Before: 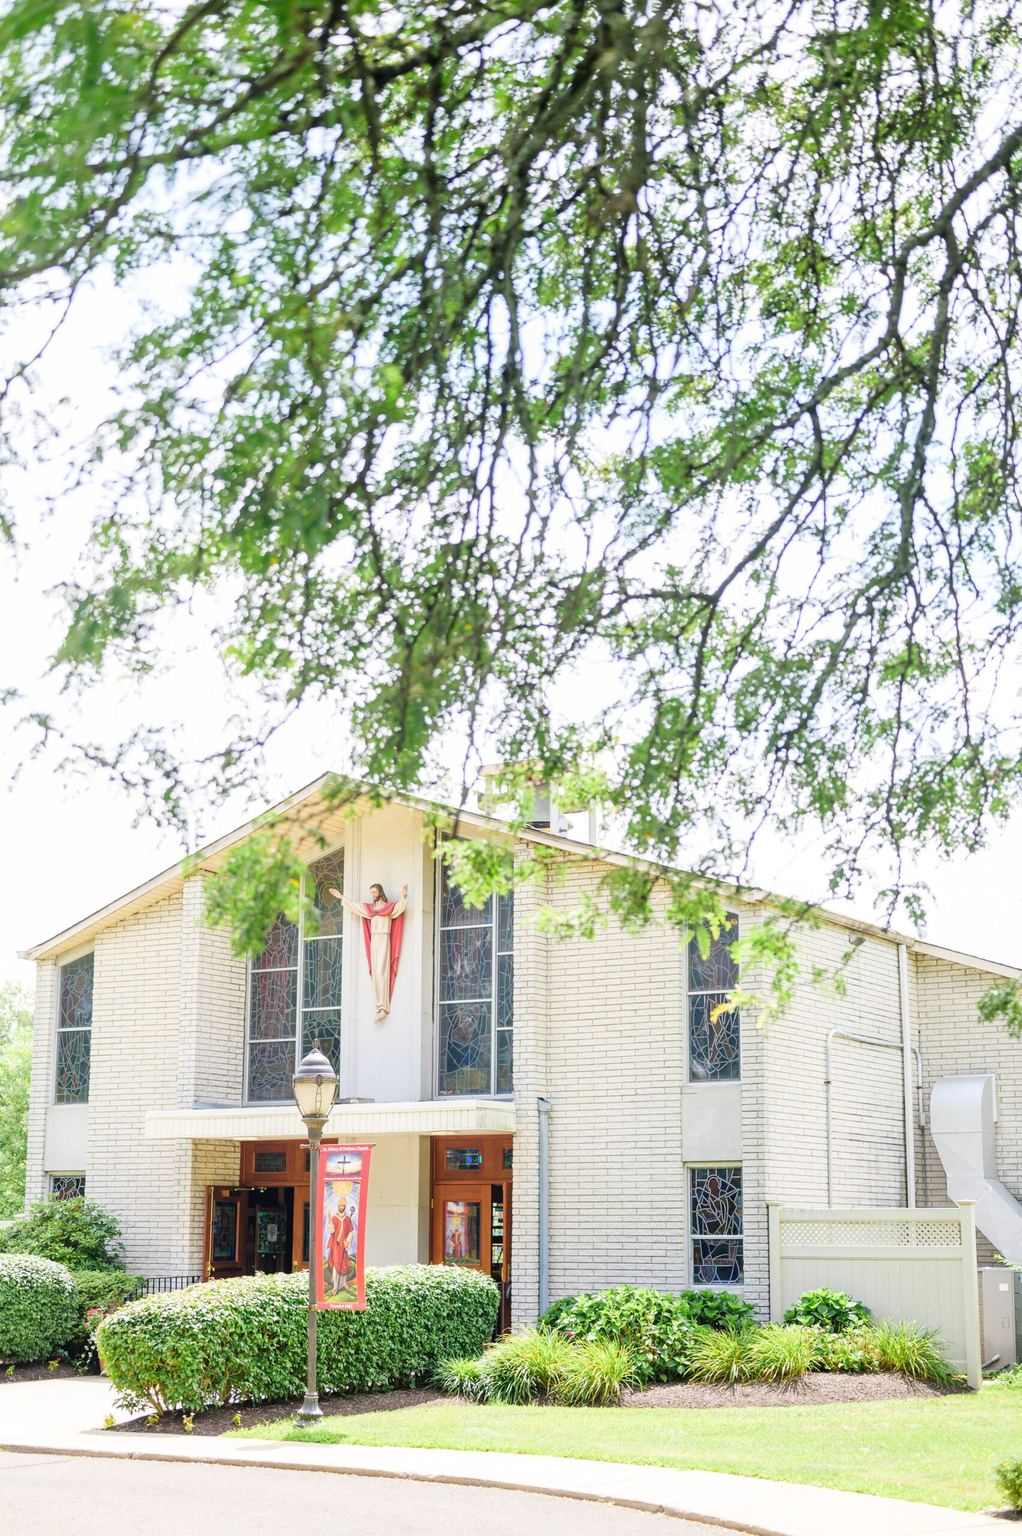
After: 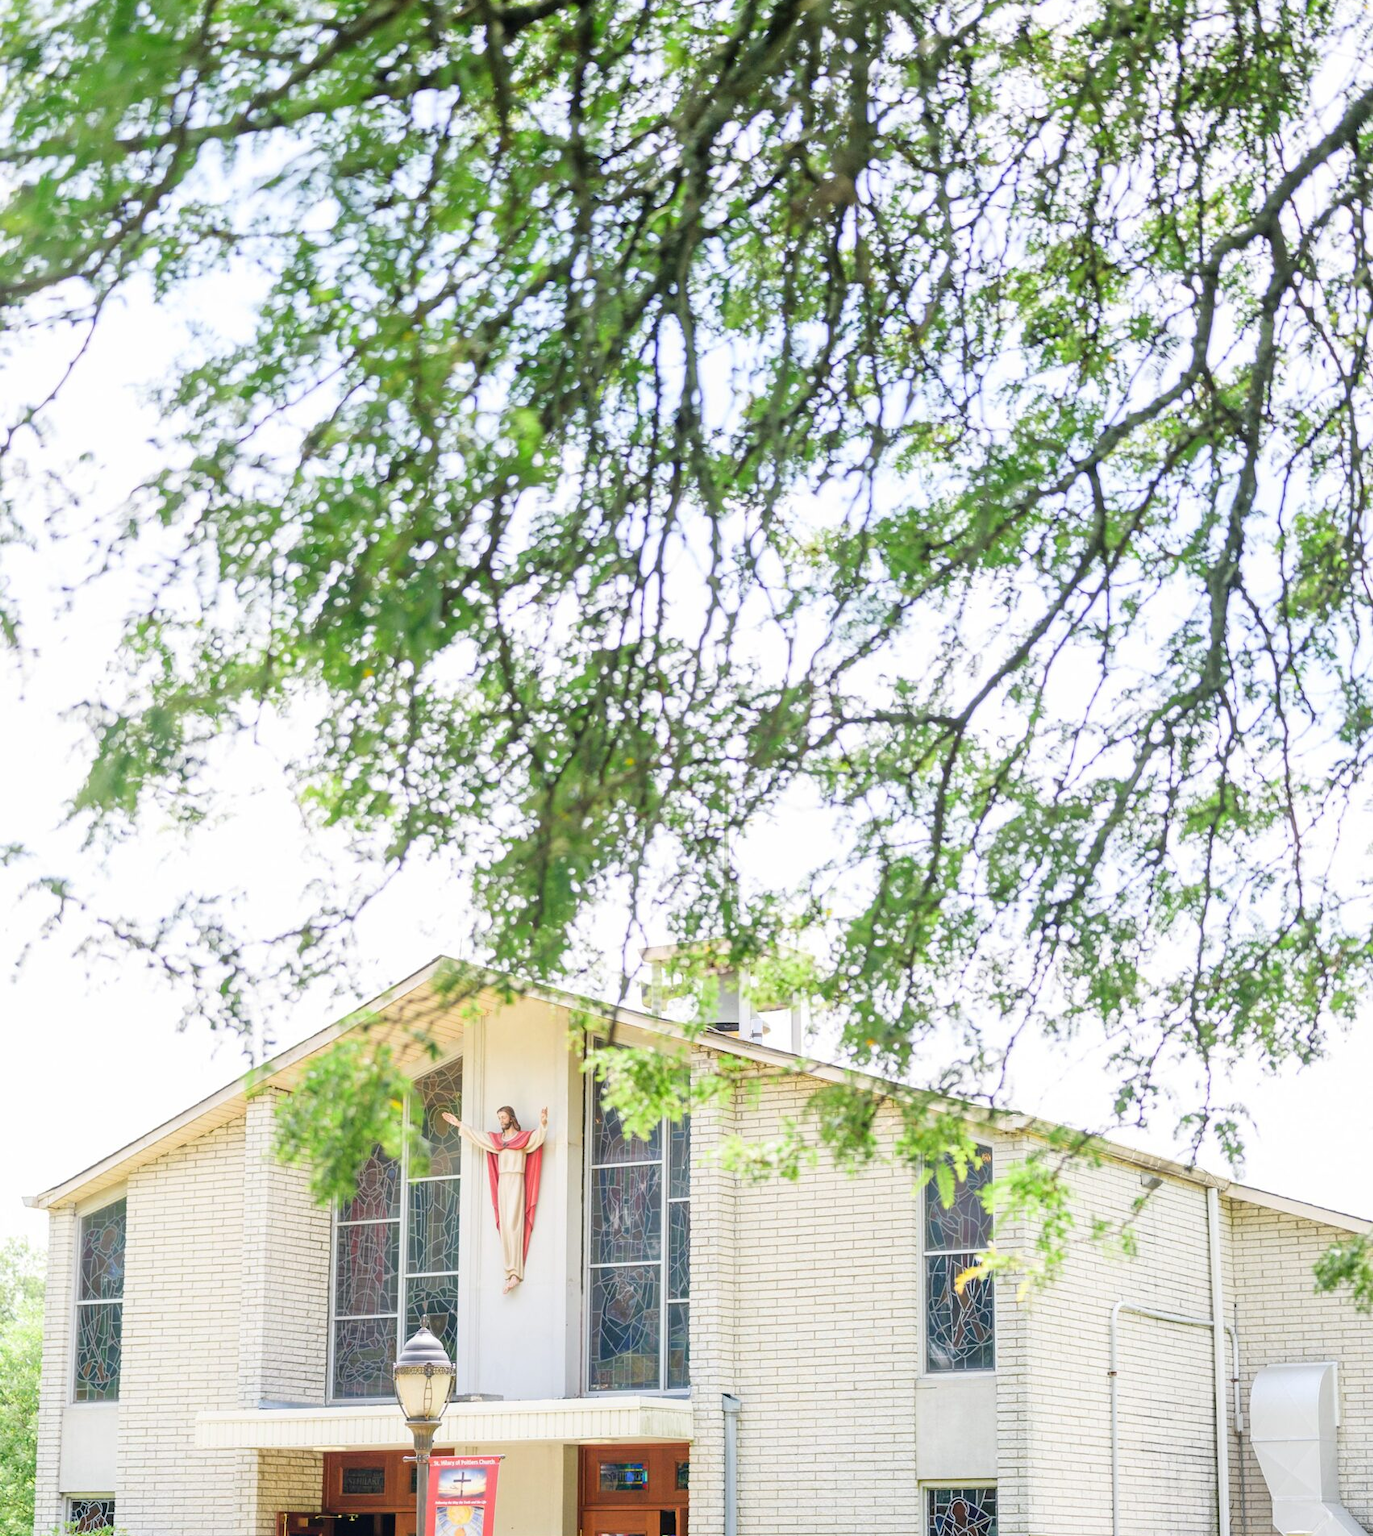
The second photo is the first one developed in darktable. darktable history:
crop: top 3.971%, bottom 21.58%
